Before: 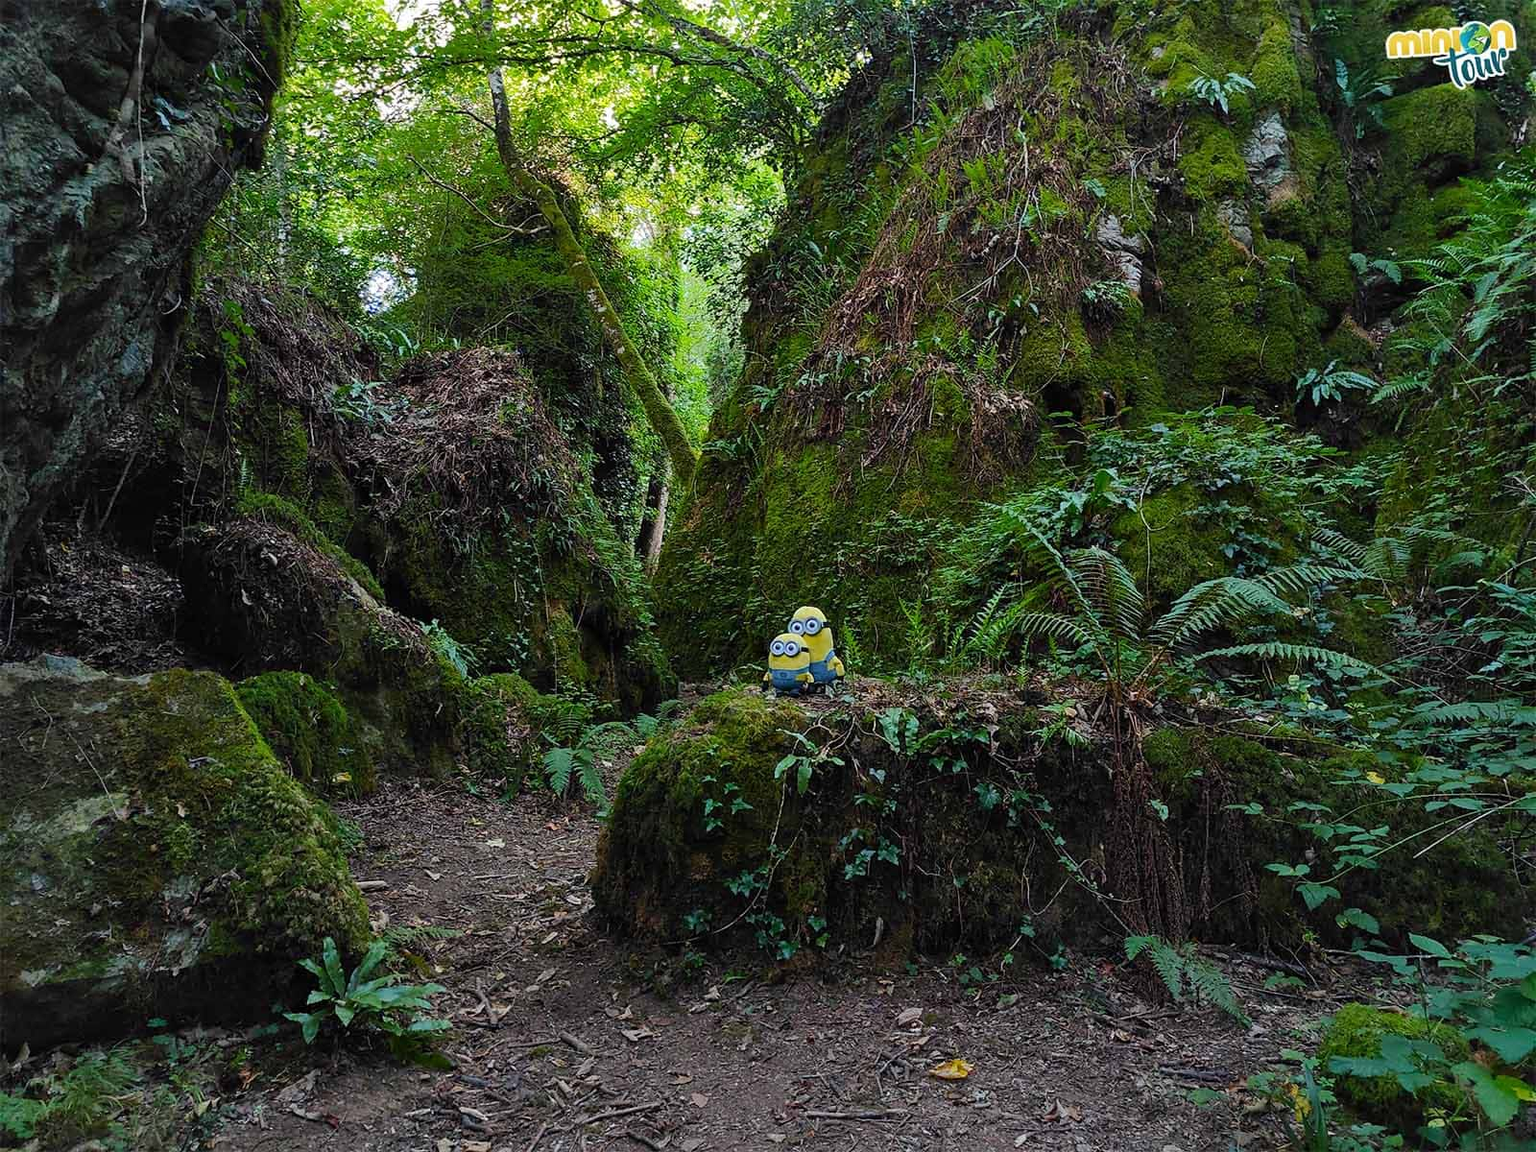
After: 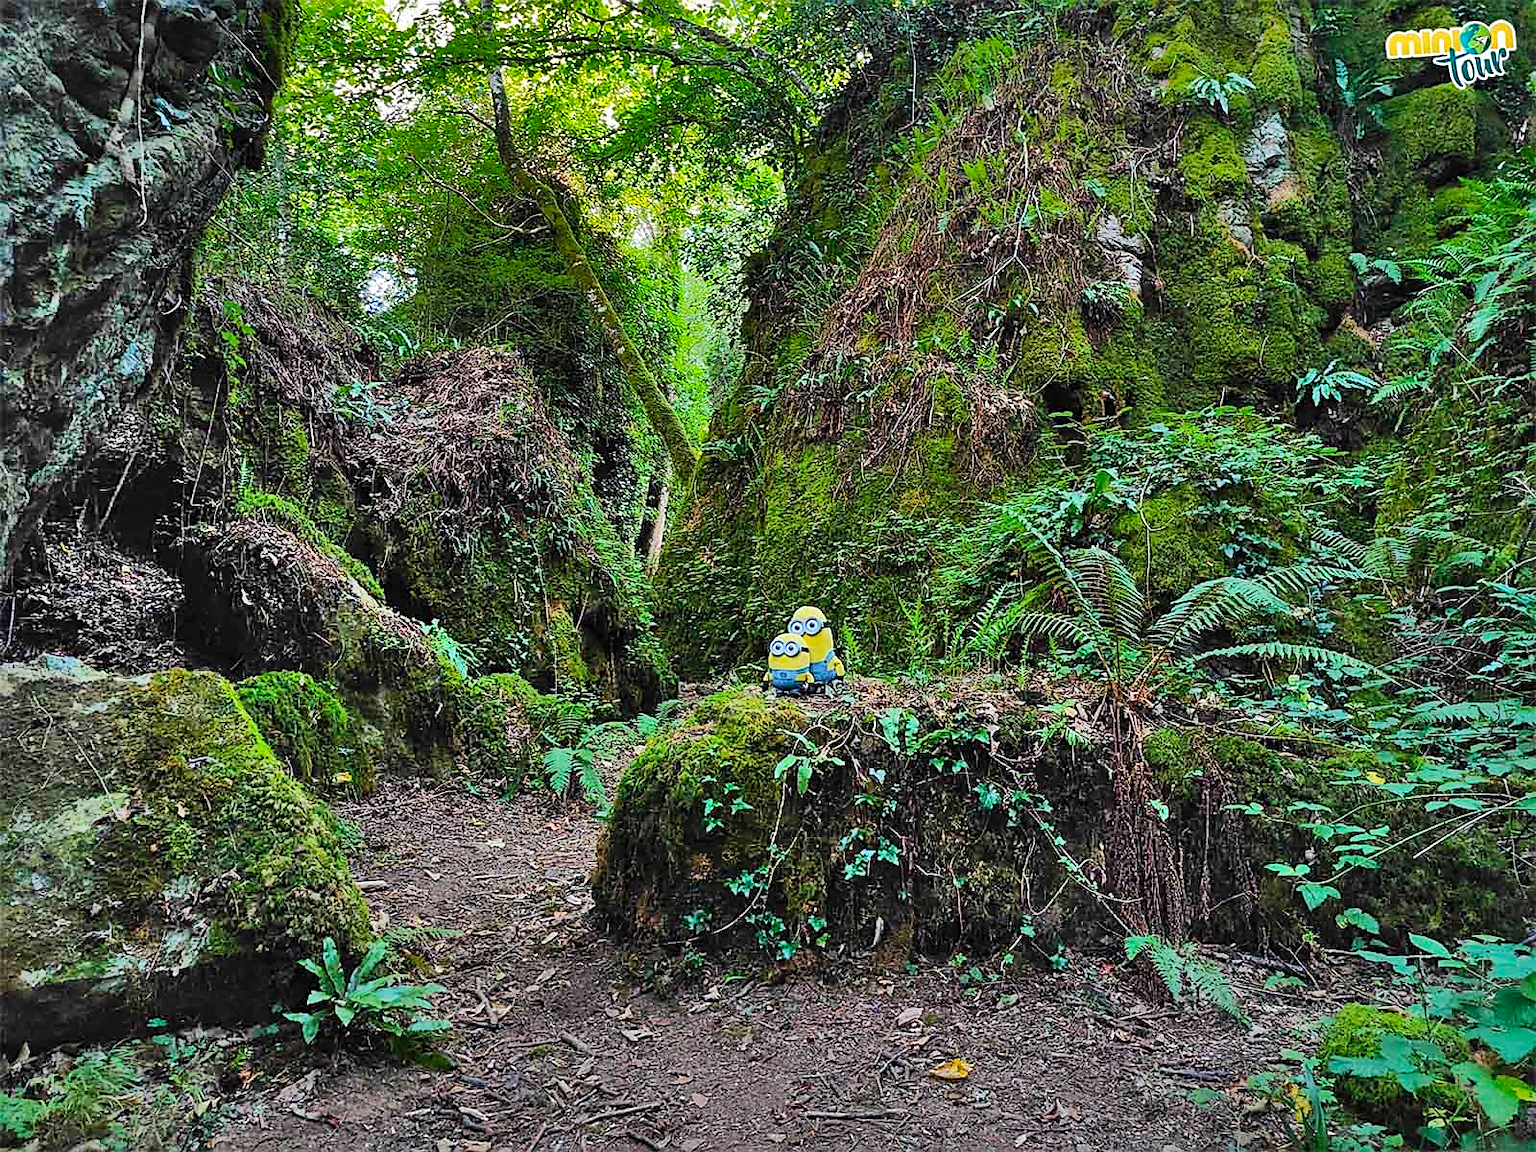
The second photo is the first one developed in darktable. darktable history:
shadows and highlights: shadows 75, highlights -60.85, soften with gaussian
color balance rgb: on, module defaults
sharpen: on, module defaults
